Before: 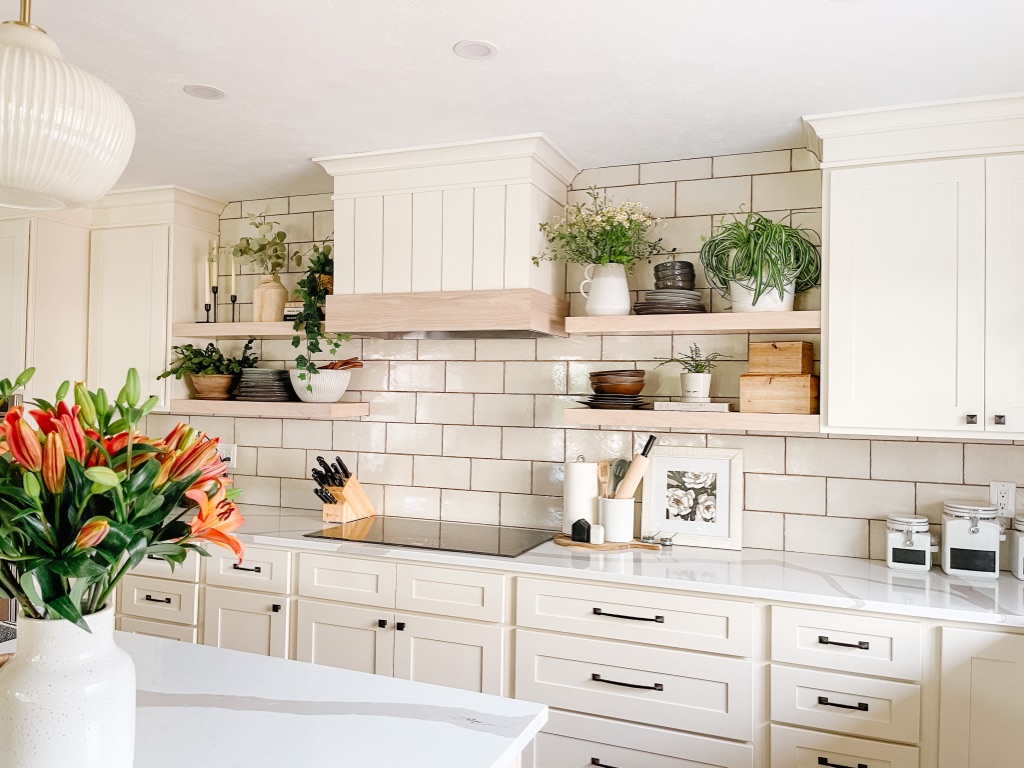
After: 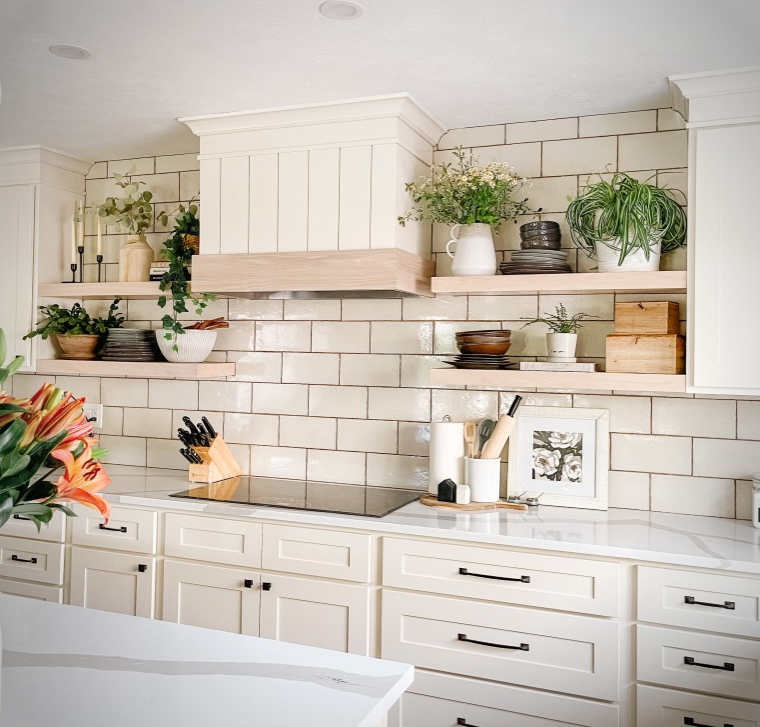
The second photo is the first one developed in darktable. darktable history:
vignetting: unbound false
crop and rotate: left 13.15%, top 5.251%, right 12.609%
